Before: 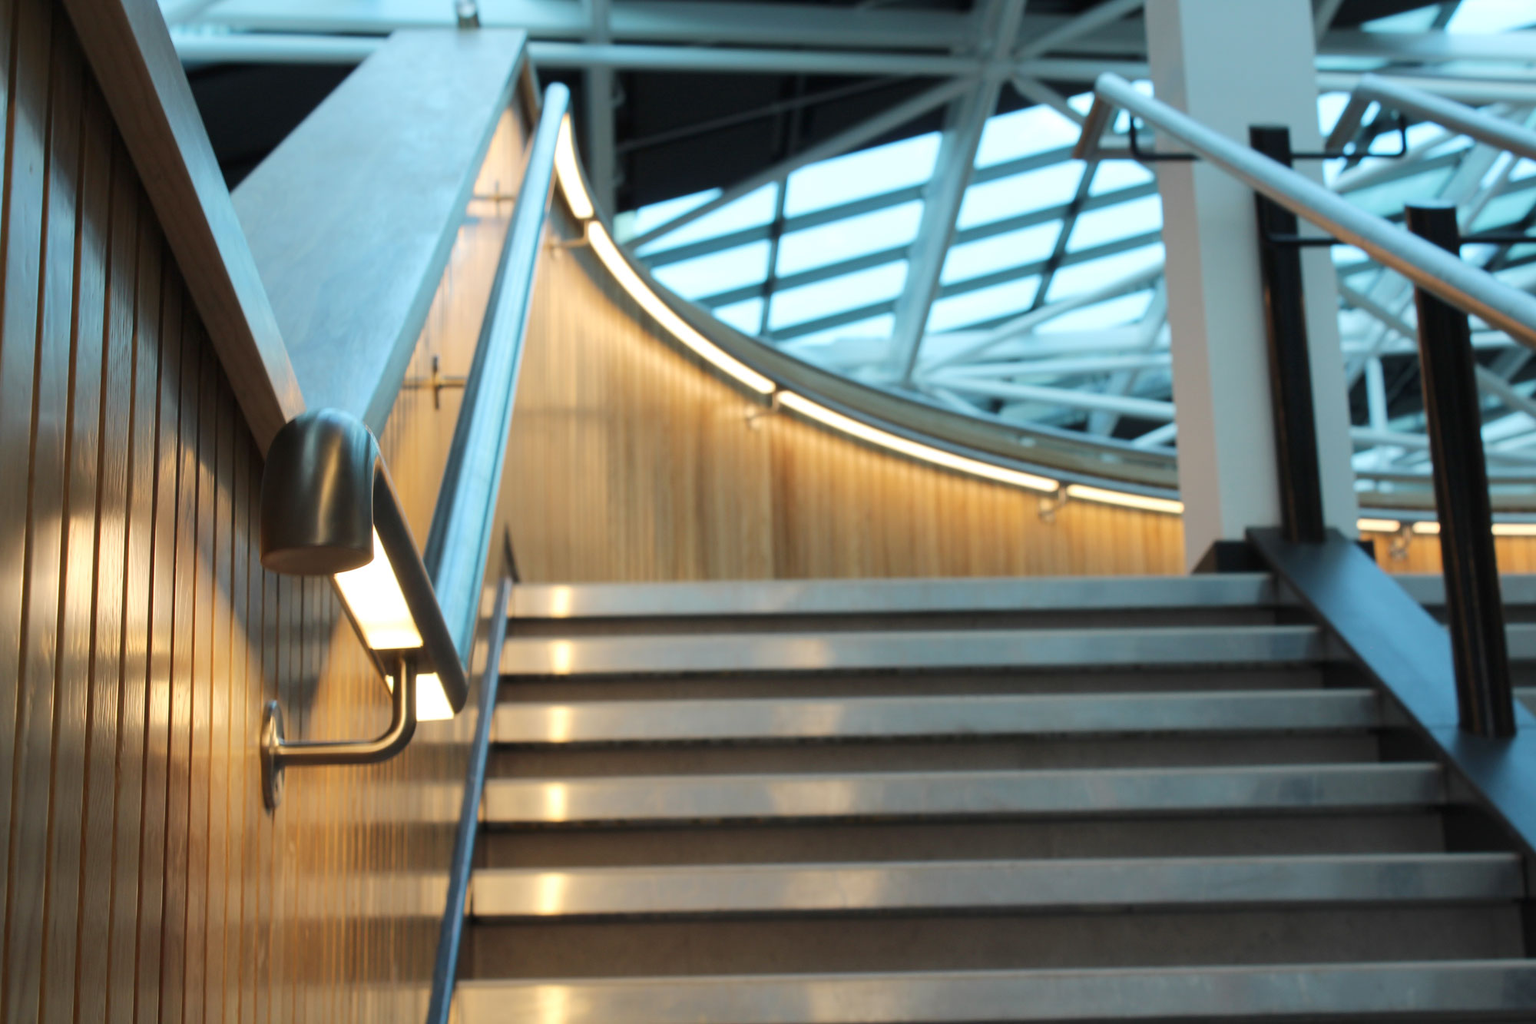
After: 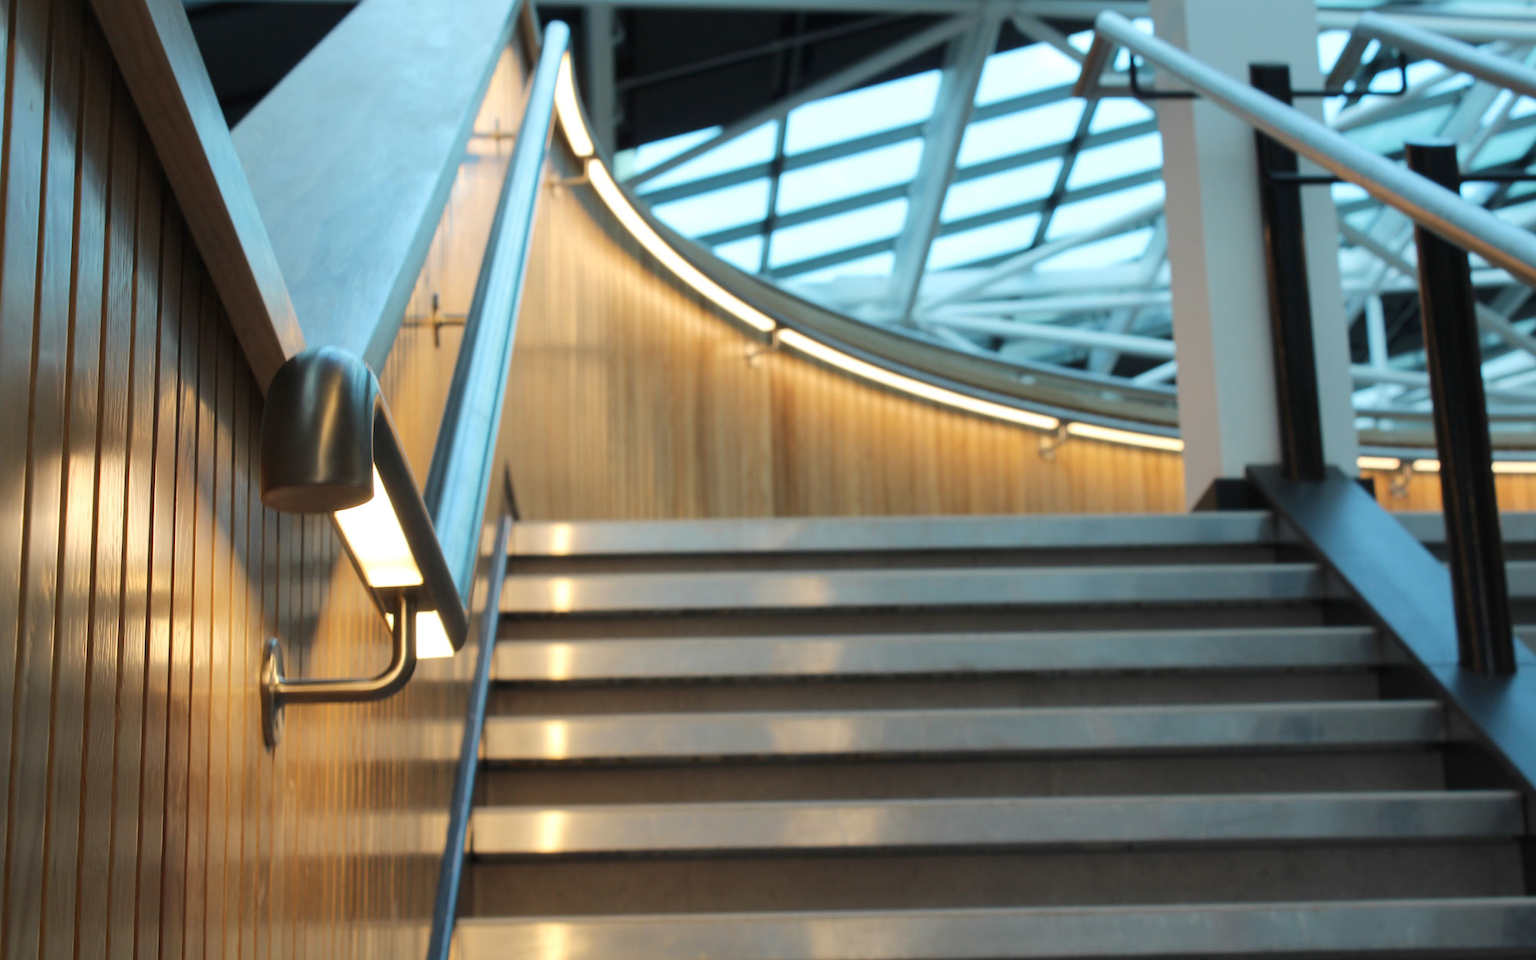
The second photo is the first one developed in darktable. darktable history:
crop and rotate: top 6.107%
